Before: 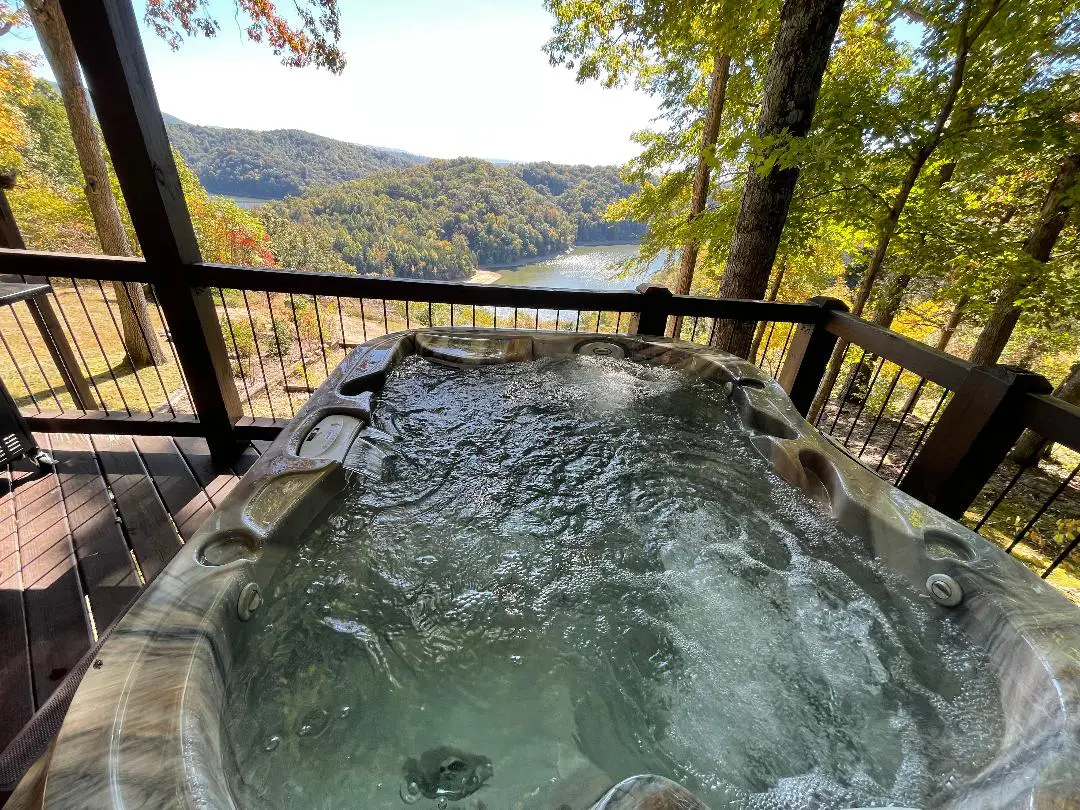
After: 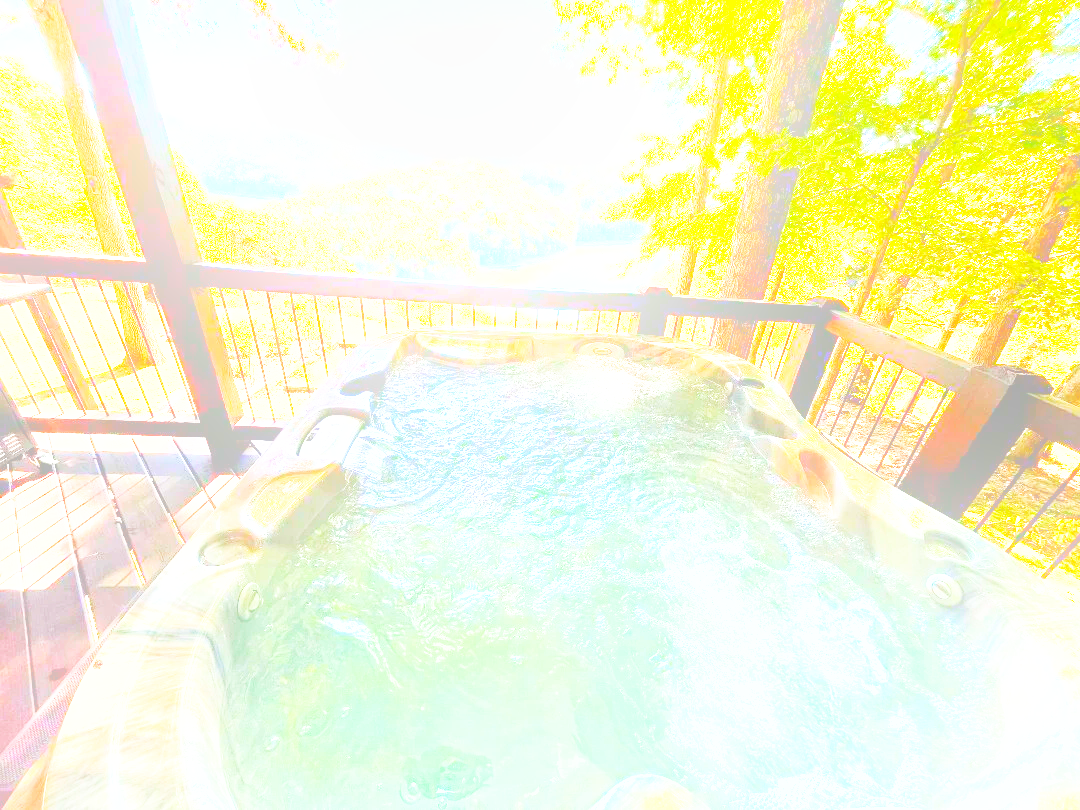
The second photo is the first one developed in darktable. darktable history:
base curve: curves: ch0 [(0, 0) (0.008, 0.007) (0.022, 0.029) (0.048, 0.089) (0.092, 0.197) (0.191, 0.399) (0.275, 0.534) (0.357, 0.65) (0.477, 0.78) (0.542, 0.833) (0.799, 0.973) (1, 1)], preserve colors none
bloom: size 38%, threshold 95%, strength 30%
exposure: black level correction 0, exposure 2.088 EV, compensate exposure bias true, compensate highlight preservation false
contrast brightness saturation: contrast 0.16, saturation 0.32
graduated density: rotation -180°, offset 27.42
